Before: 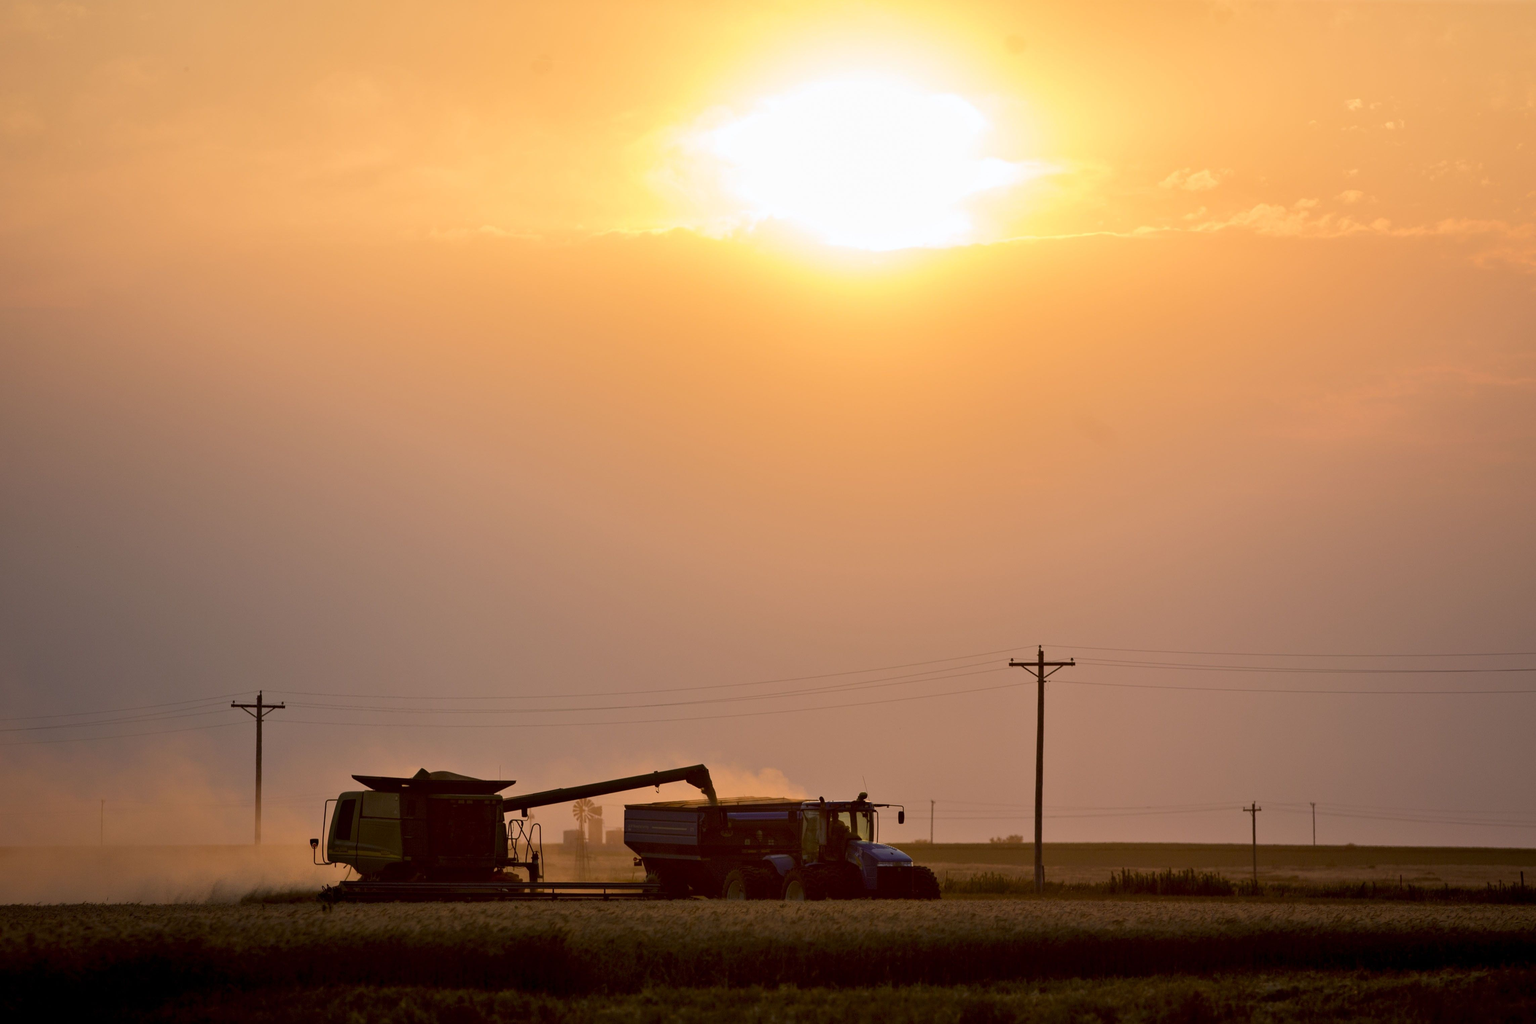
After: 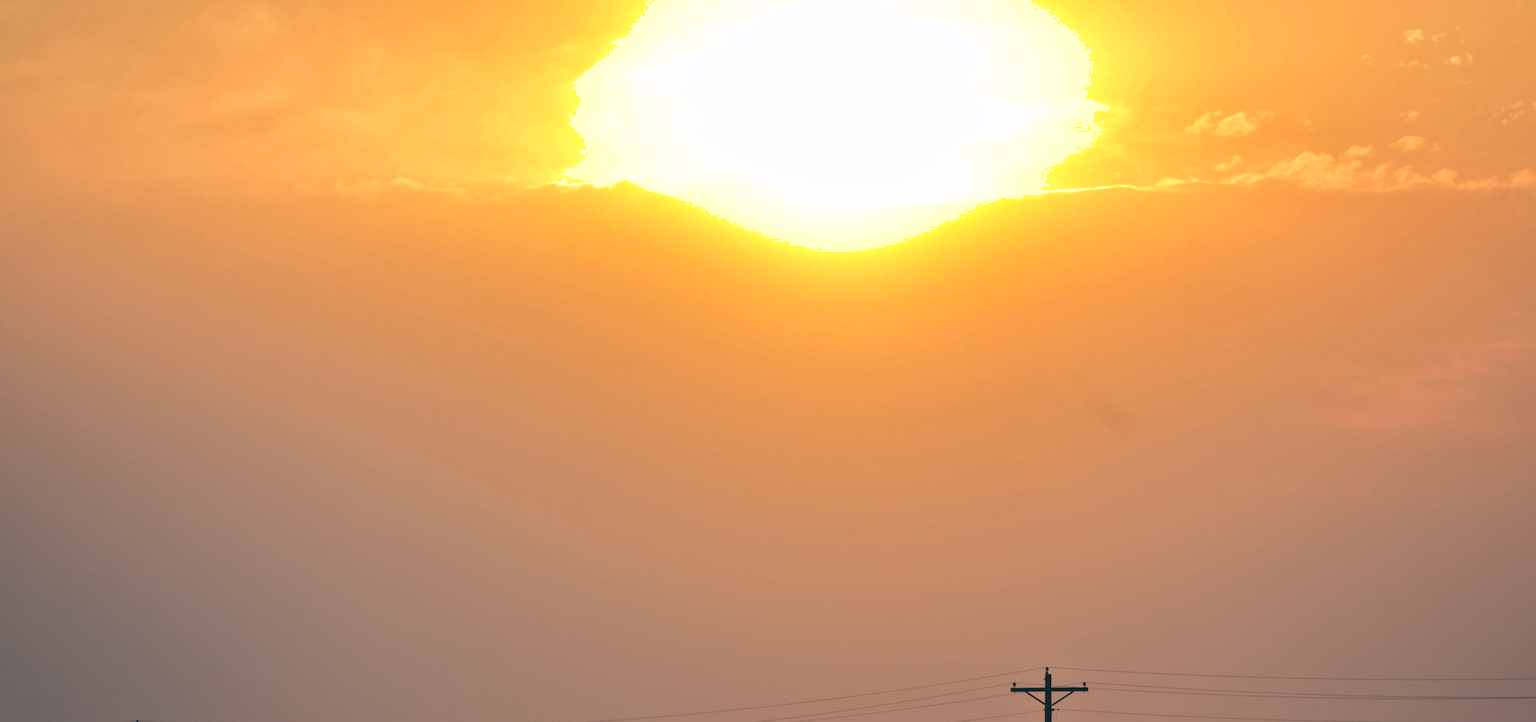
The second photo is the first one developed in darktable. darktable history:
shadows and highlights: soften with gaussian
crop and rotate: left 9.345%, top 7.22%, right 4.982%, bottom 32.331%
color balance: lift [1.016, 0.983, 1, 1.017], gamma [0.958, 1, 1, 1], gain [0.981, 1.007, 0.993, 1.002], input saturation 118.26%, contrast 13.43%, contrast fulcrum 21.62%, output saturation 82.76%
